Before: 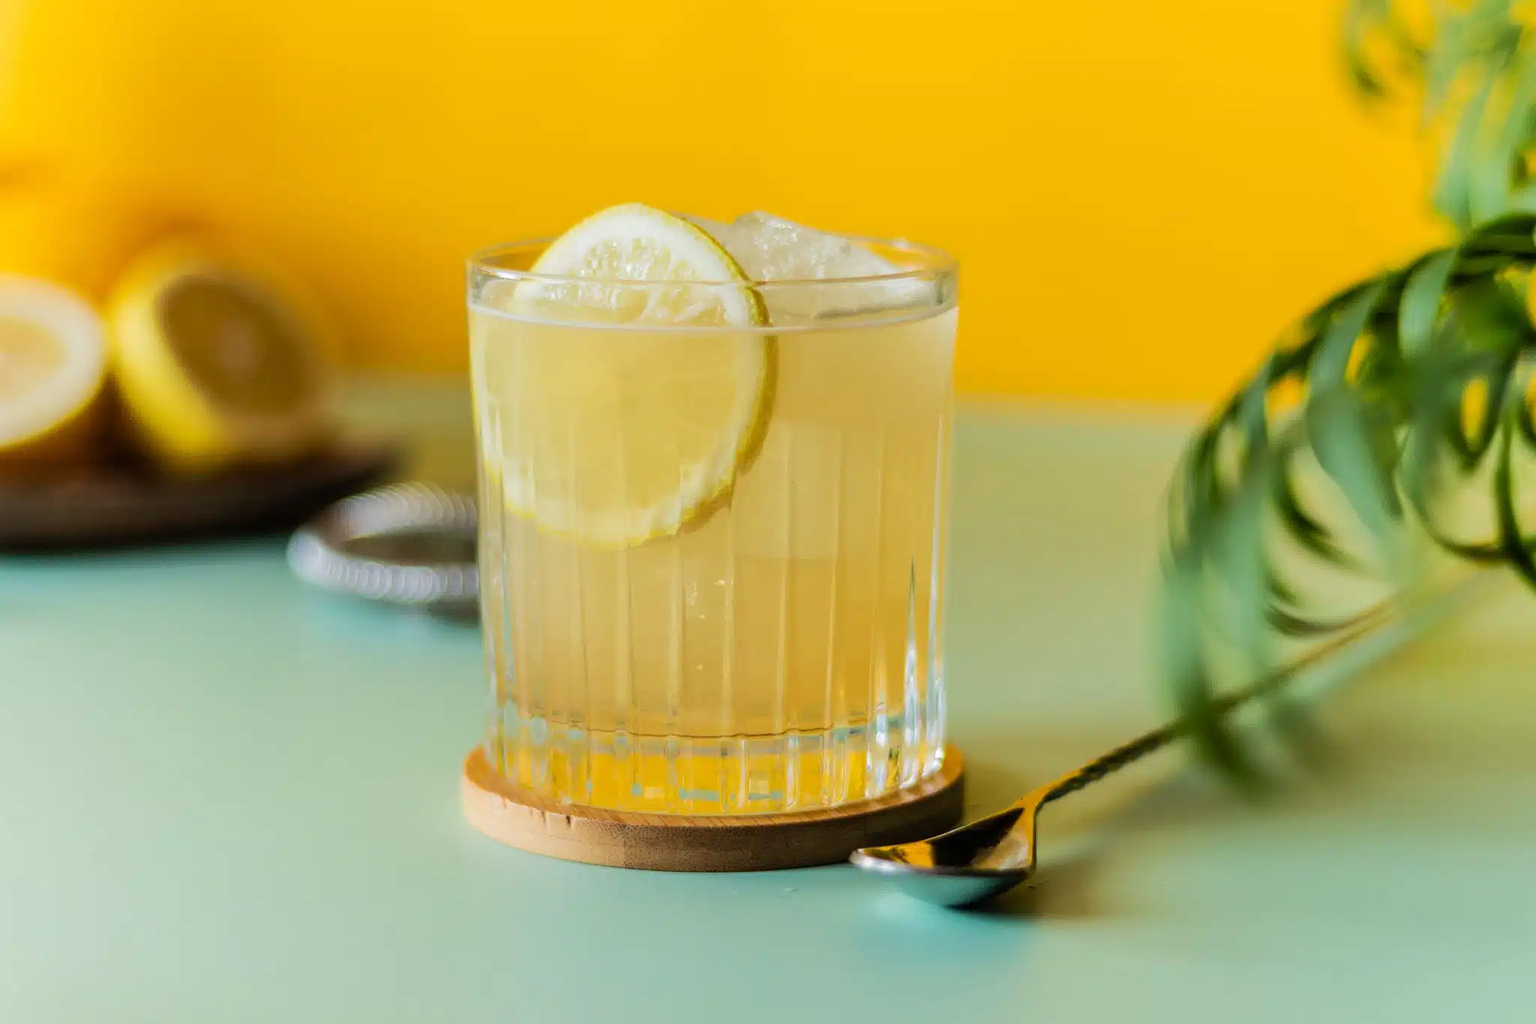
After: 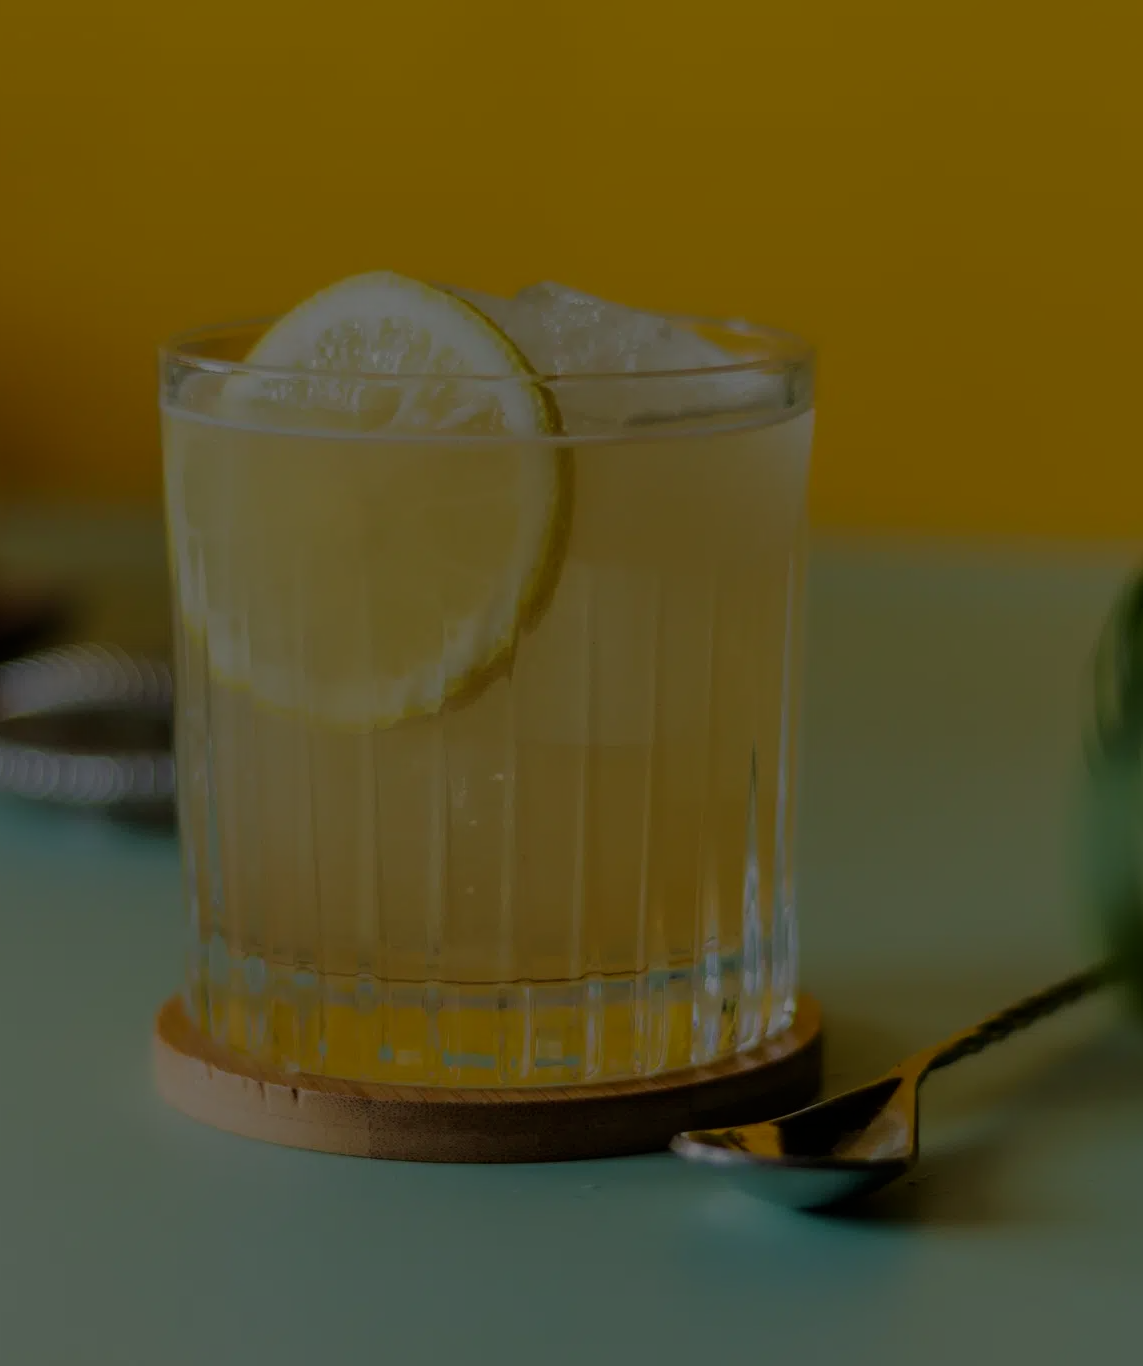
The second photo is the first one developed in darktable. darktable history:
exposure: exposure -2.398 EV, compensate highlight preservation false
base curve: curves: ch0 [(0, 0) (0.989, 0.992)], preserve colors none
crop and rotate: left 22.643%, right 21.538%
